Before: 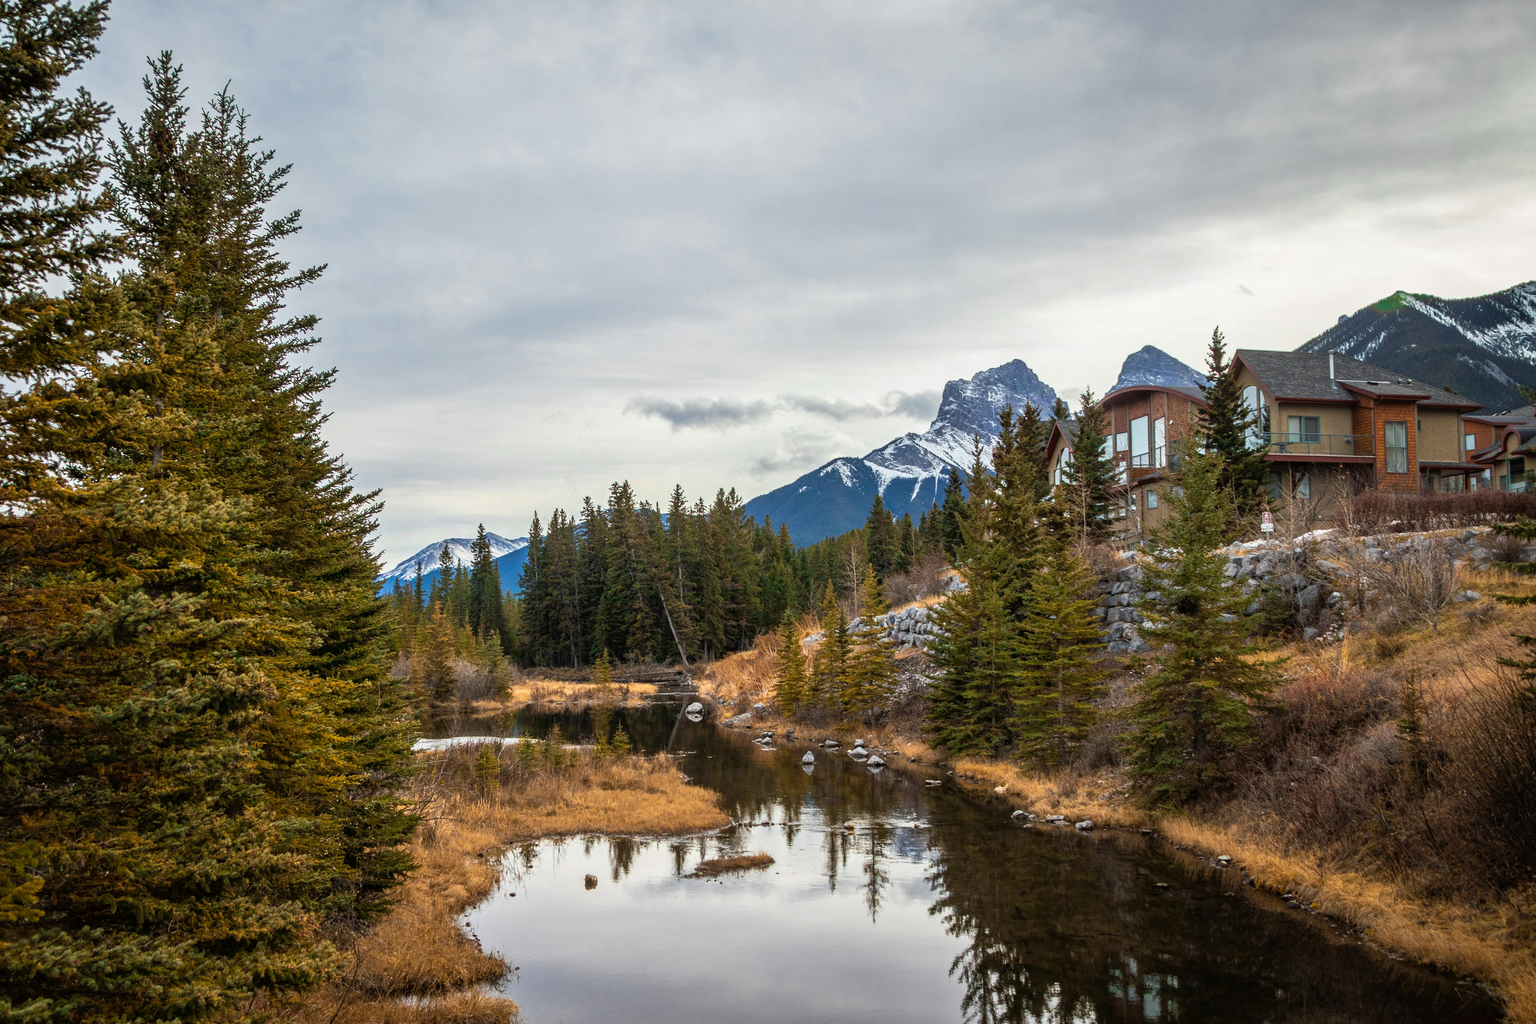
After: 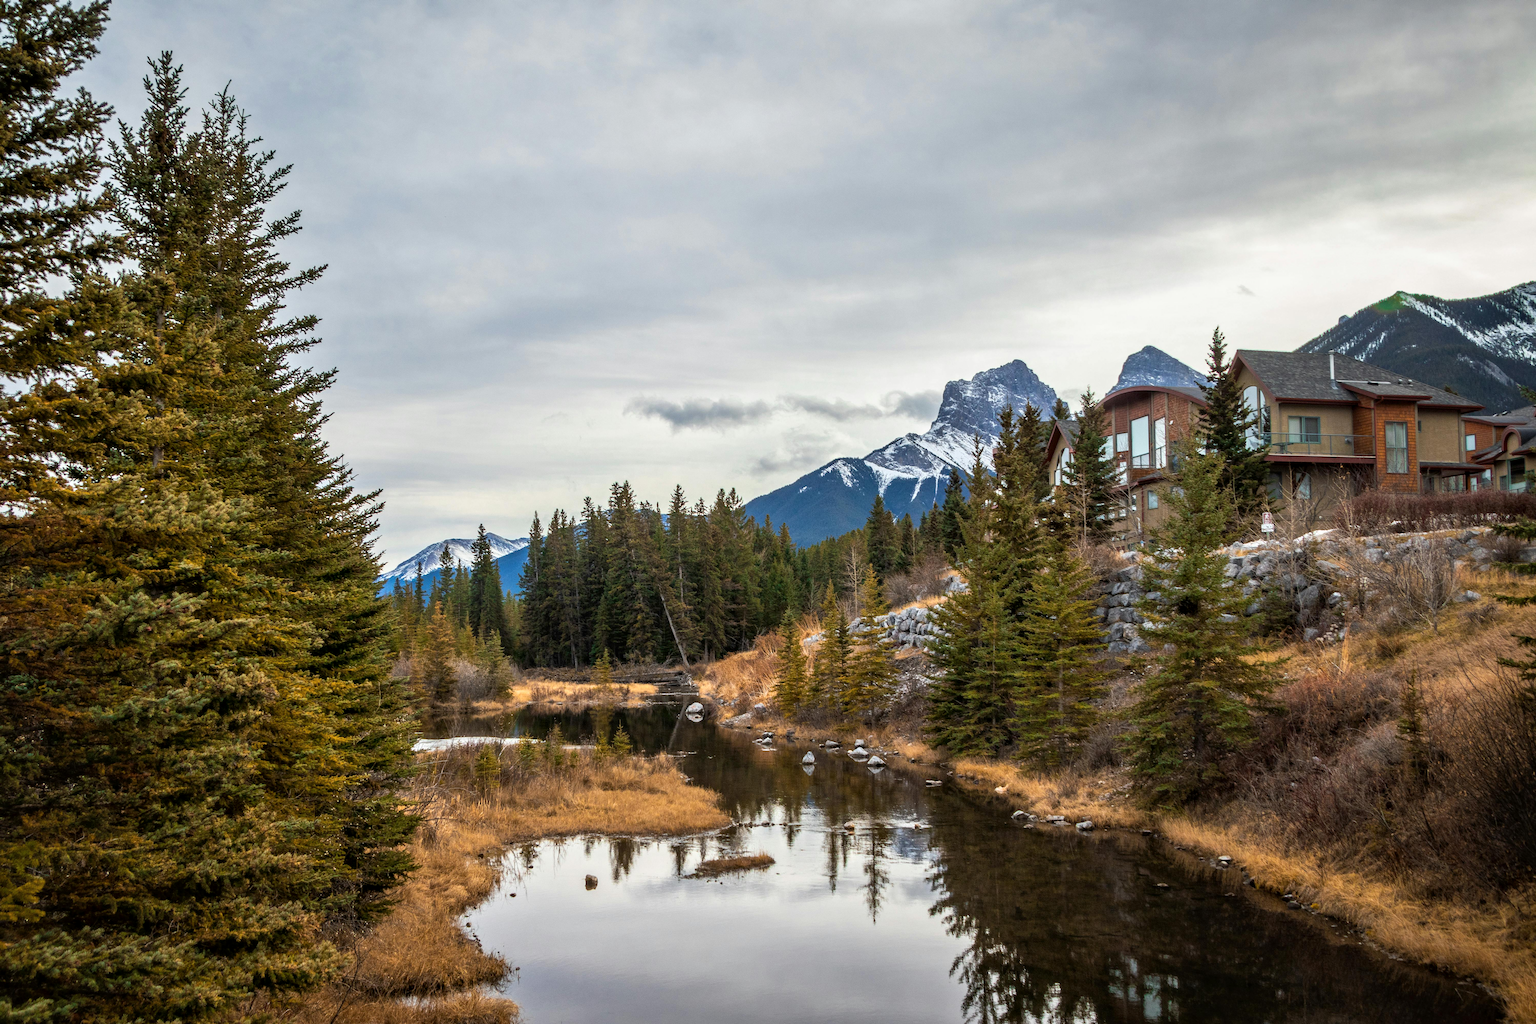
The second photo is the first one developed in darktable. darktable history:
contrast equalizer: octaves 7, y [[0.514, 0.573, 0.581, 0.508, 0.5, 0.5], [0.5 ×6], [0.5 ×6], [0 ×6], [0 ×6]], mix 0.288
